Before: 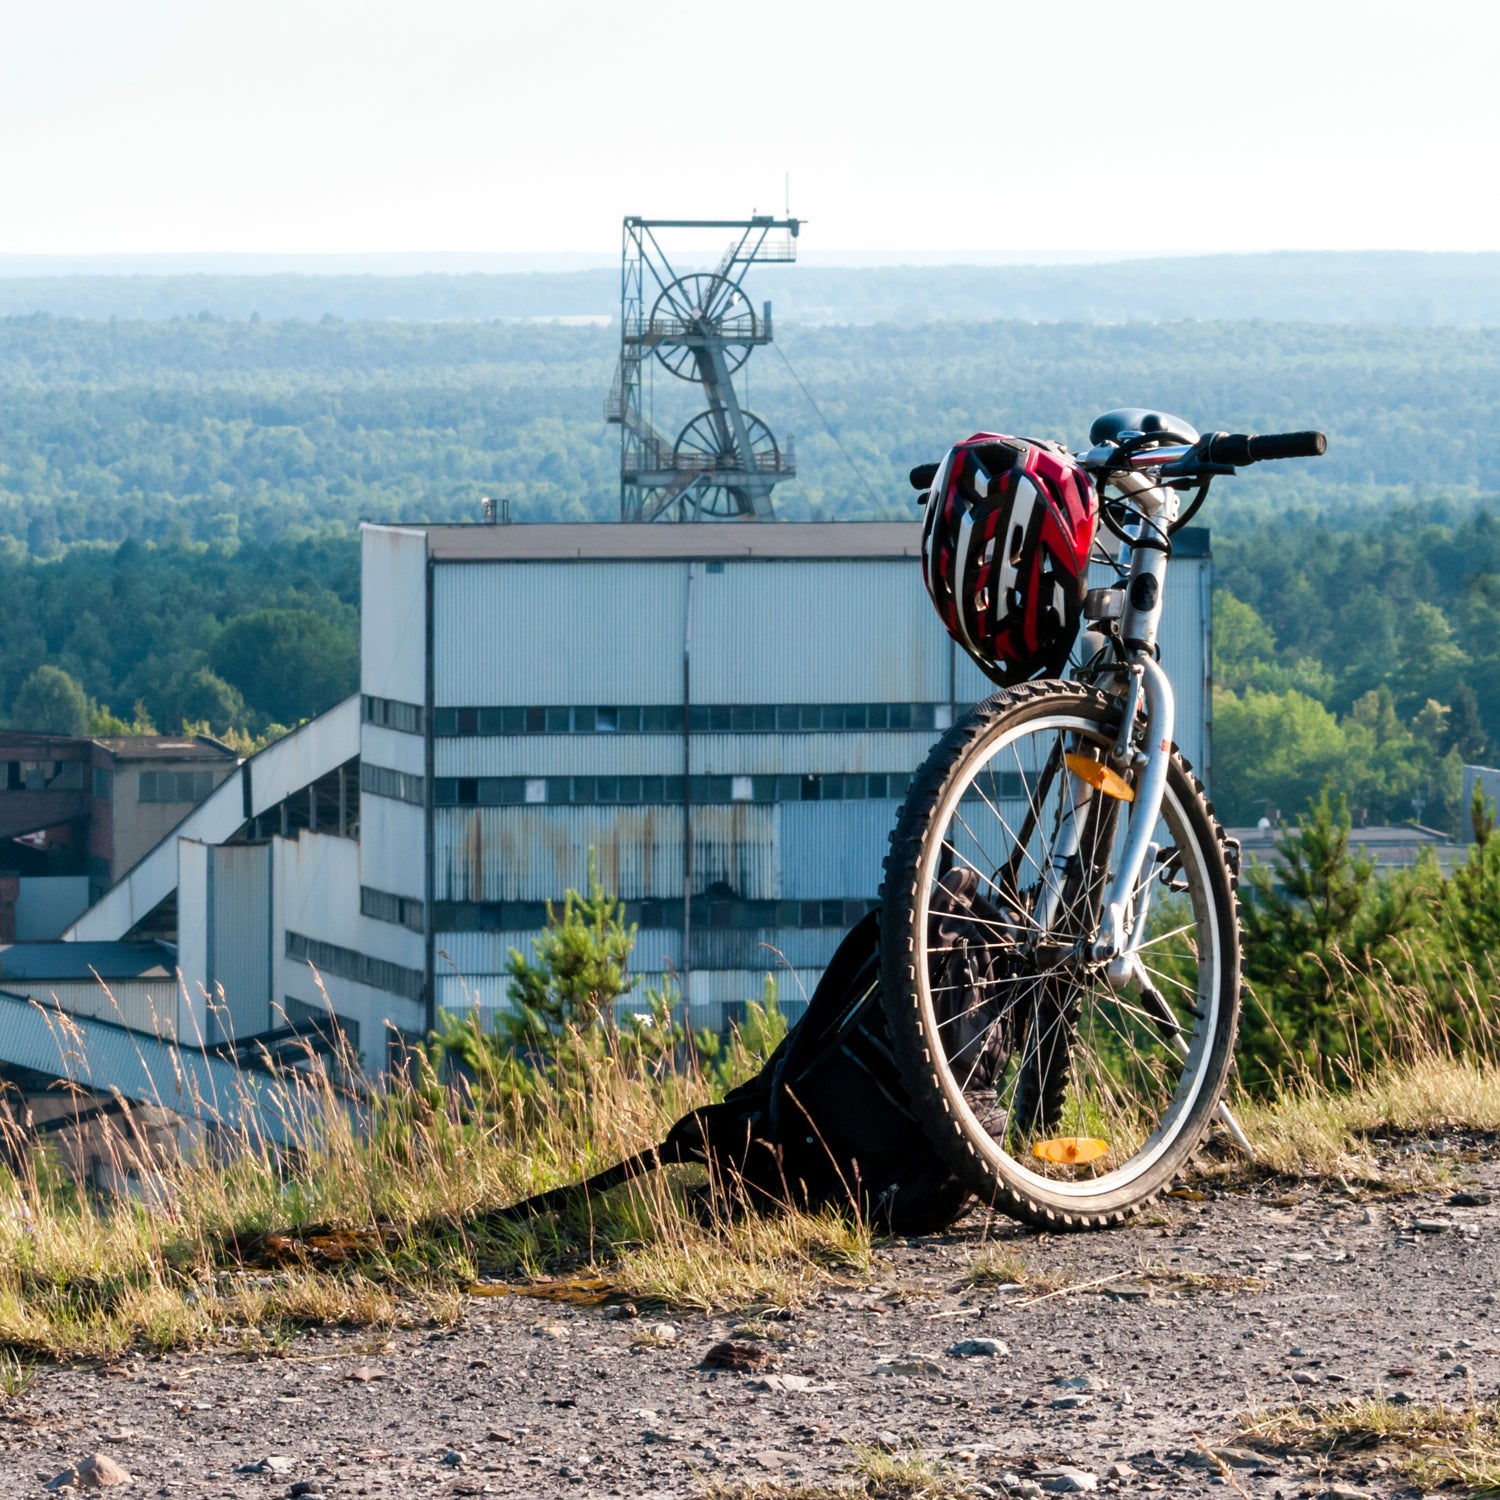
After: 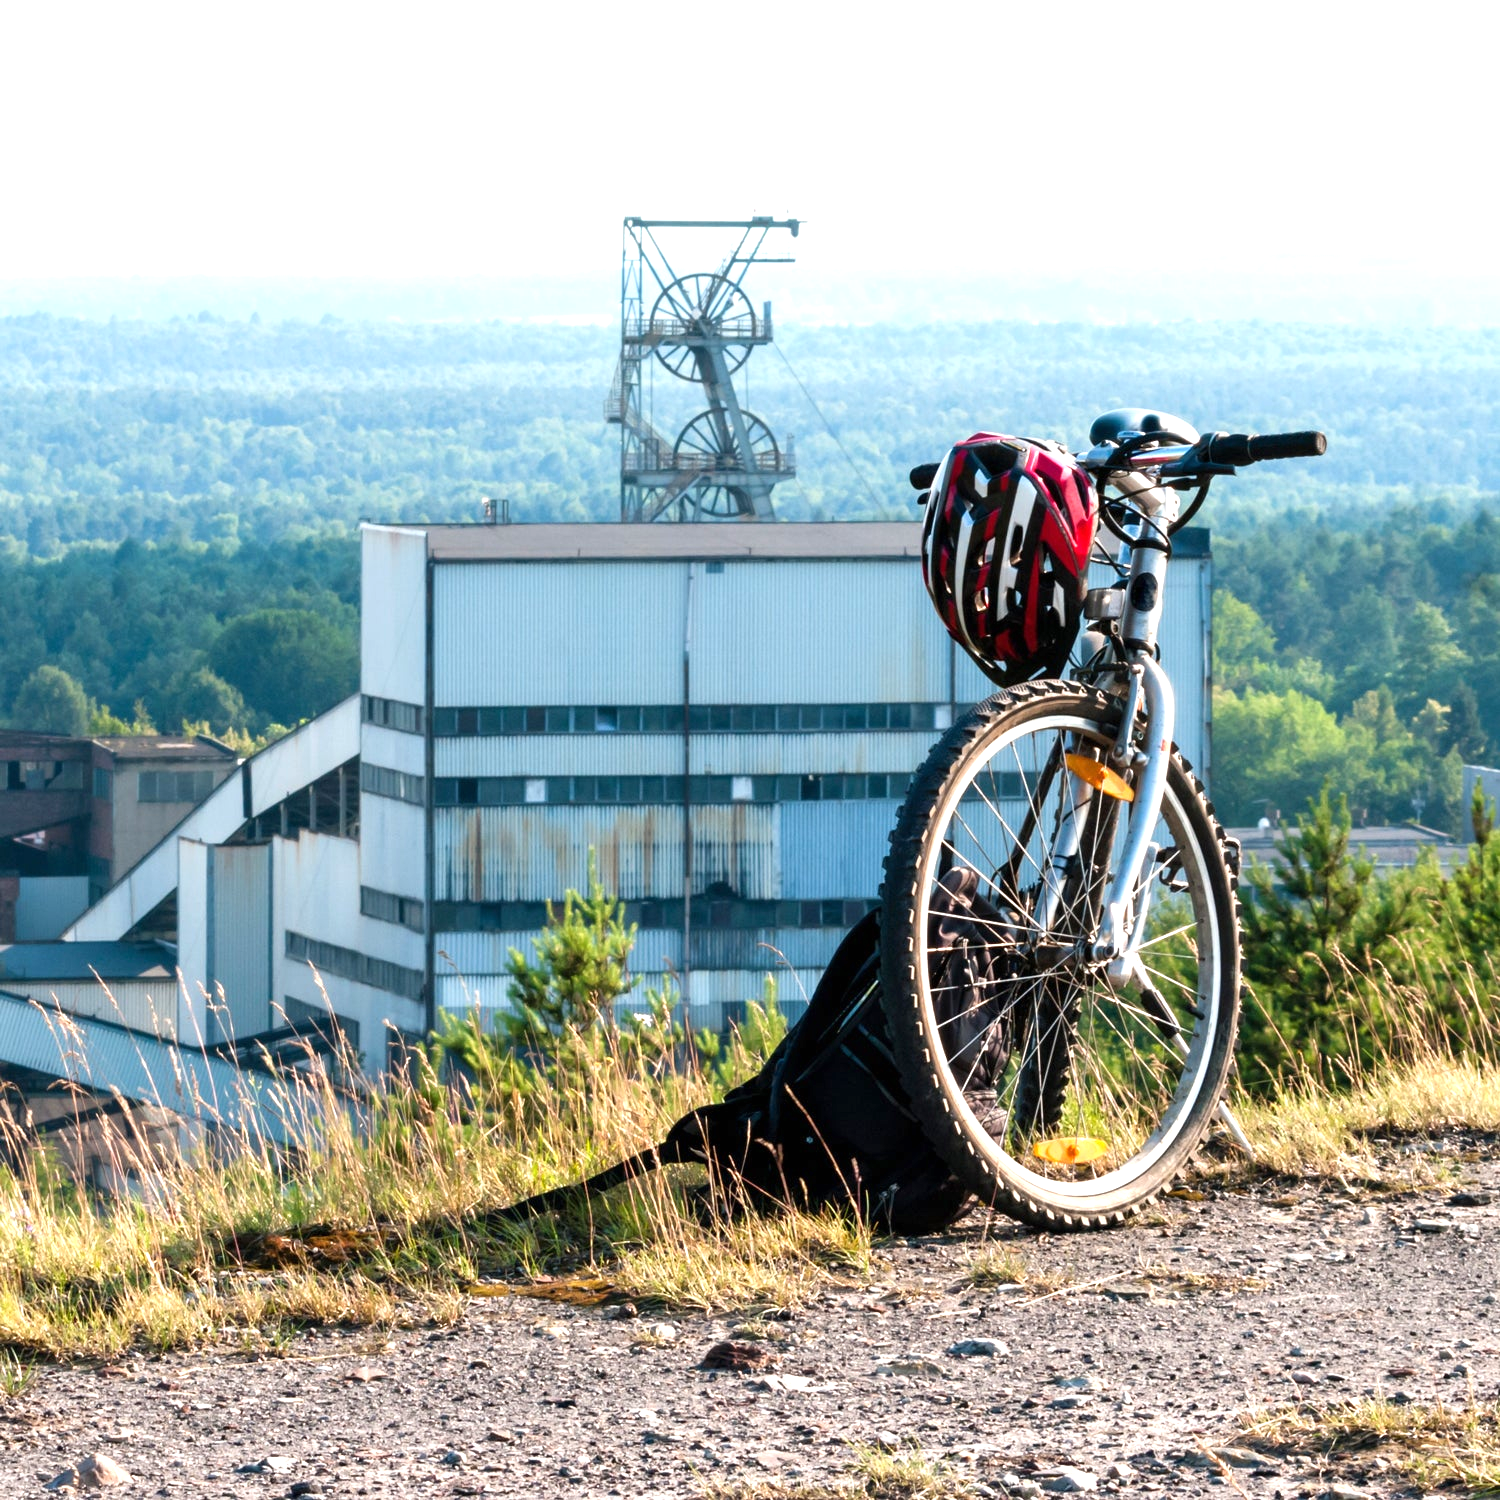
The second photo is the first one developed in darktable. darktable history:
exposure: black level correction 0, exposure 0.694 EV
